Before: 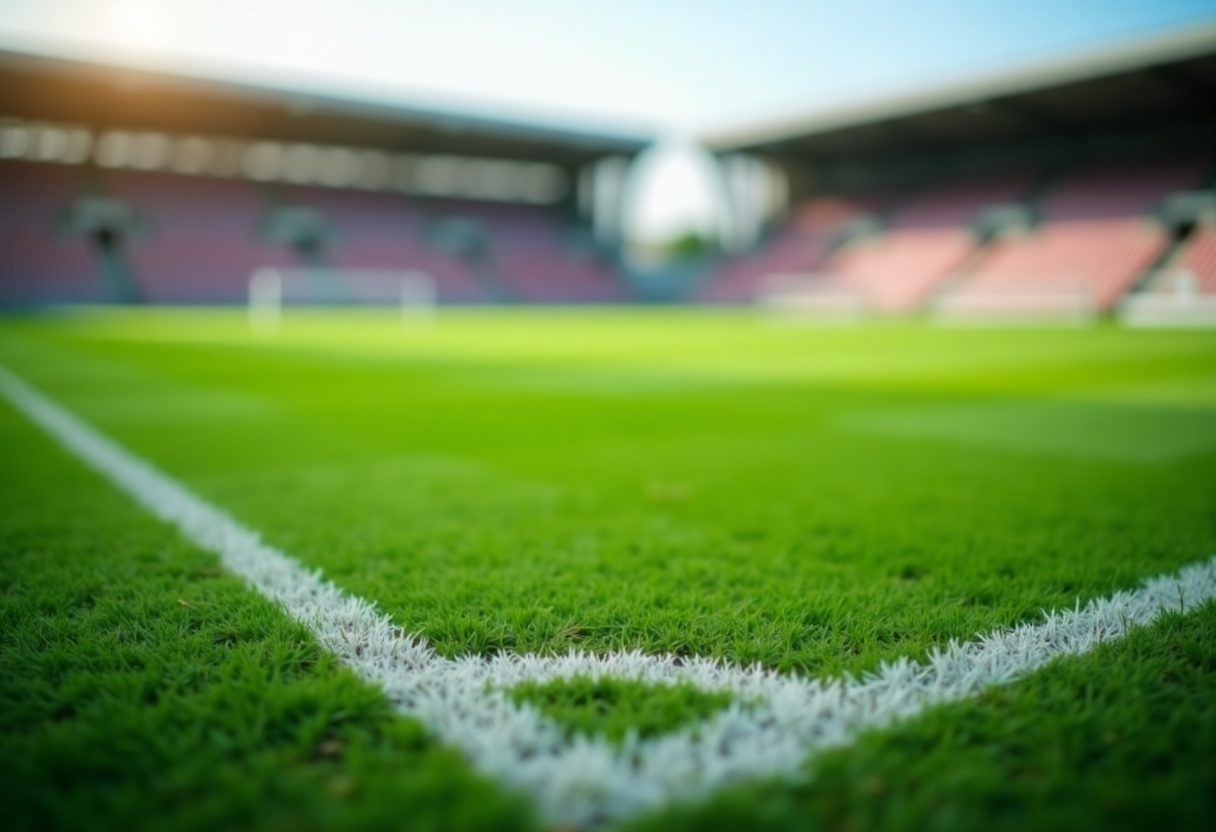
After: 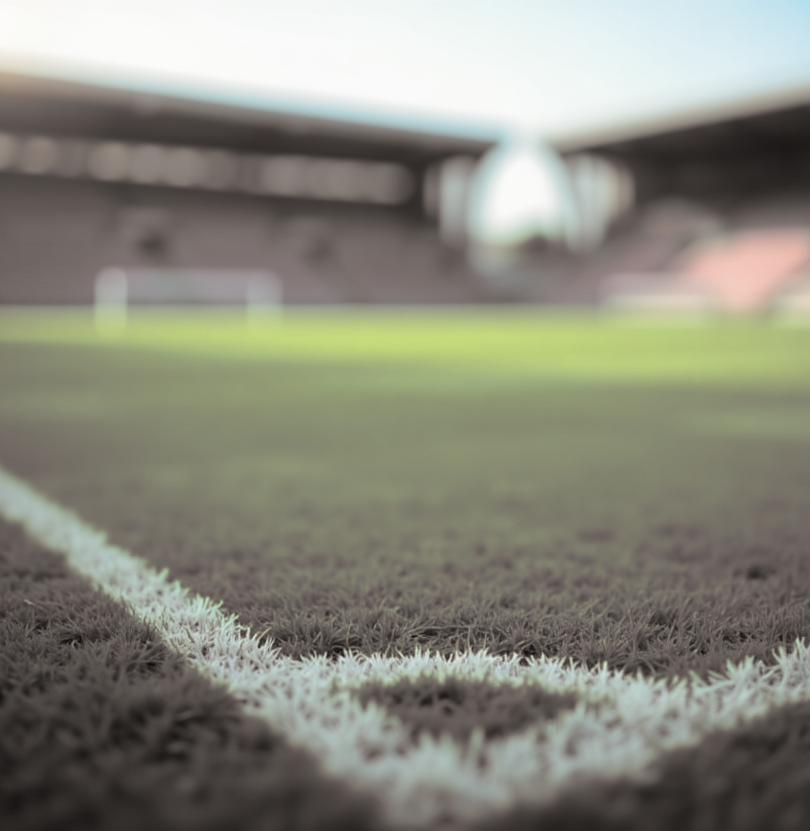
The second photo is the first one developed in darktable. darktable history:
split-toning: shadows › hue 26°, shadows › saturation 0.09, highlights › hue 40°, highlights › saturation 0.18, balance -63, compress 0%
crop and rotate: left 12.673%, right 20.66%
sharpen: radius 1.458, amount 0.398, threshold 1.271
